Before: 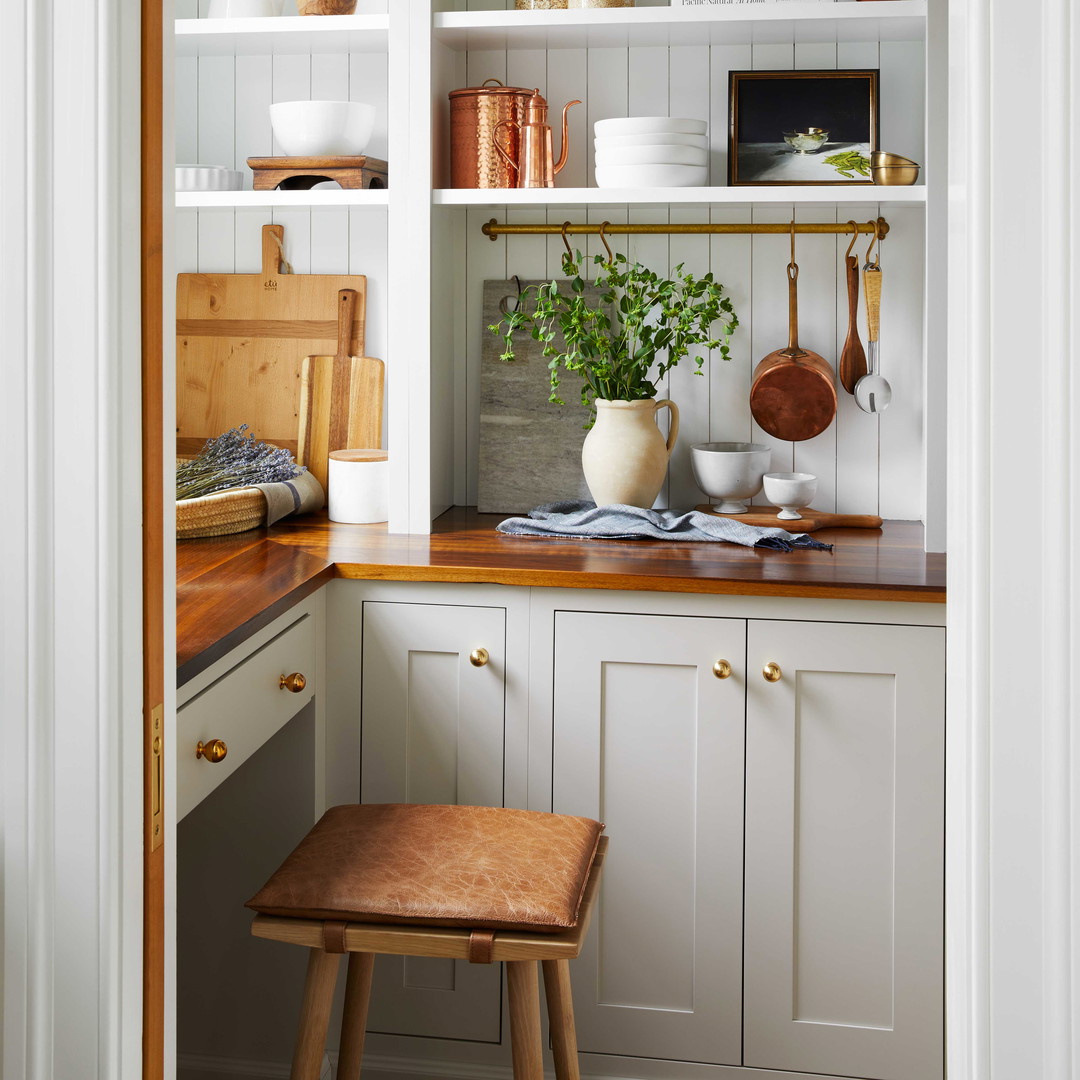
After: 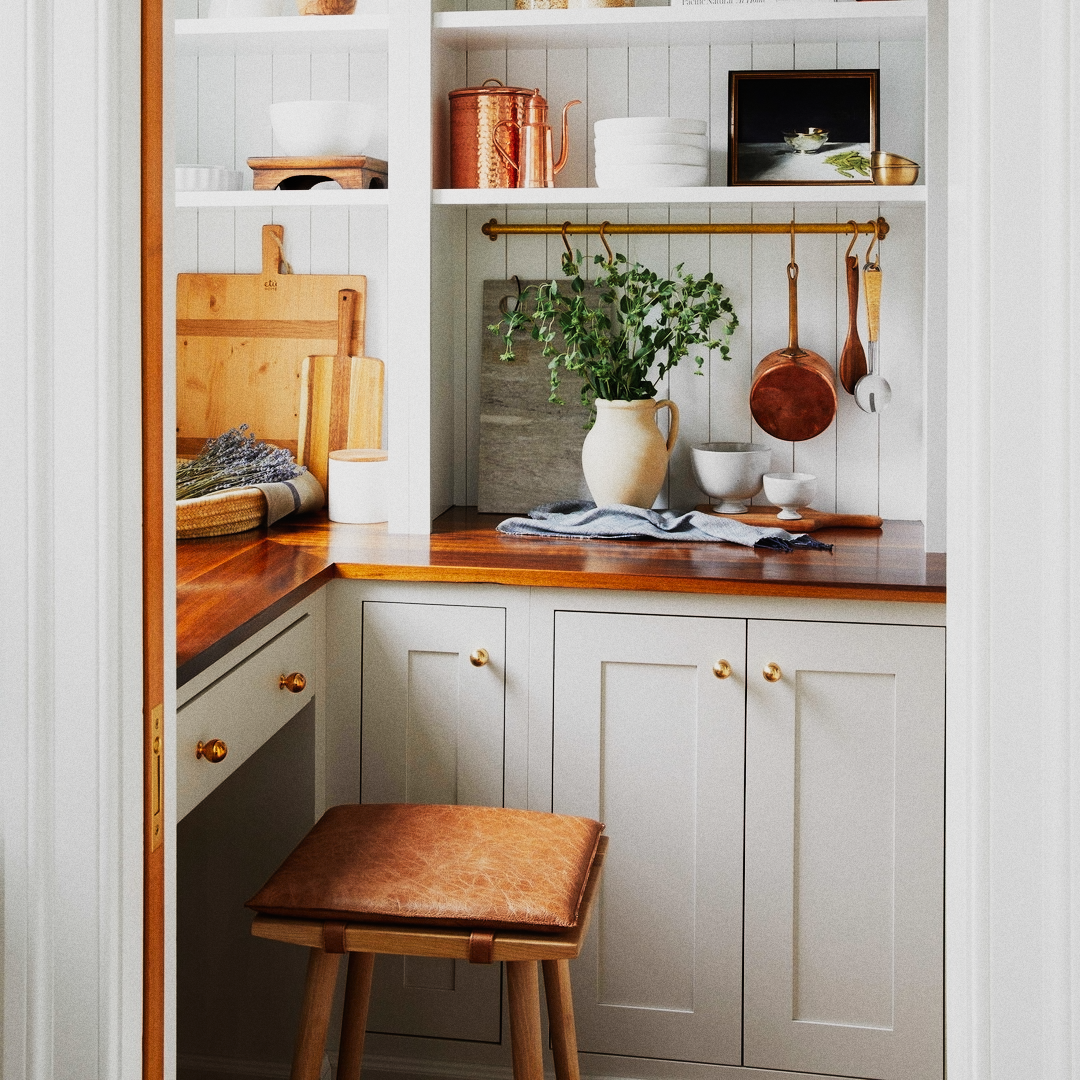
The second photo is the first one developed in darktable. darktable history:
contrast equalizer "negative clarity": octaves 7, y [[0.6 ×6], [0.55 ×6], [0 ×6], [0 ×6], [0 ×6]], mix -0.3
color balance rgb "creative | pacific film": shadows lift › chroma 2%, shadows lift › hue 219.6°, power › hue 313.2°, highlights gain › chroma 3%, highlights gain › hue 75.6°, global offset › luminance 0.5%, perceptual saturation grading › global saturation 15.33%, perceptual saturation grading › highlights -19.33%, perceptual saturation grading › shadows 20%, global vibrance 20%
color equalizer "creative | pacific": saturation › orange 1.03, saturation › yellow 0.883, saturation › green 0.883, saturation › blue 1.08, saturation › magenta 1.05, hue › orange -4.88, hue › green 8.78, brightness › red 1.06, brightness › orange 1.08, brightness › yellow 0.916, brightness › green 0.916, brightness › cyan 1.04, brightness › blue 1.12, brightness › magenta 1.07 | blend: blend mode normal, opacity 100%; mask: uniform (no mask)
grain "film": coarseness 0.09 ISO
rgb primaries "creative | pacific": red hue -0.042, red purity 1.1, green hue 0.047, green purity 1.12, blue hue -0.089, blue purity 0.937
sigmoid: contrast 1.7, skew 0.1, preserve hue 0%, red attenuation 0.1, red rotation 0.035, green attenuation 0.1, green rotation -0.017, blue attenuation 0.15, blue rotation -0.052, base primaries Rec2020
